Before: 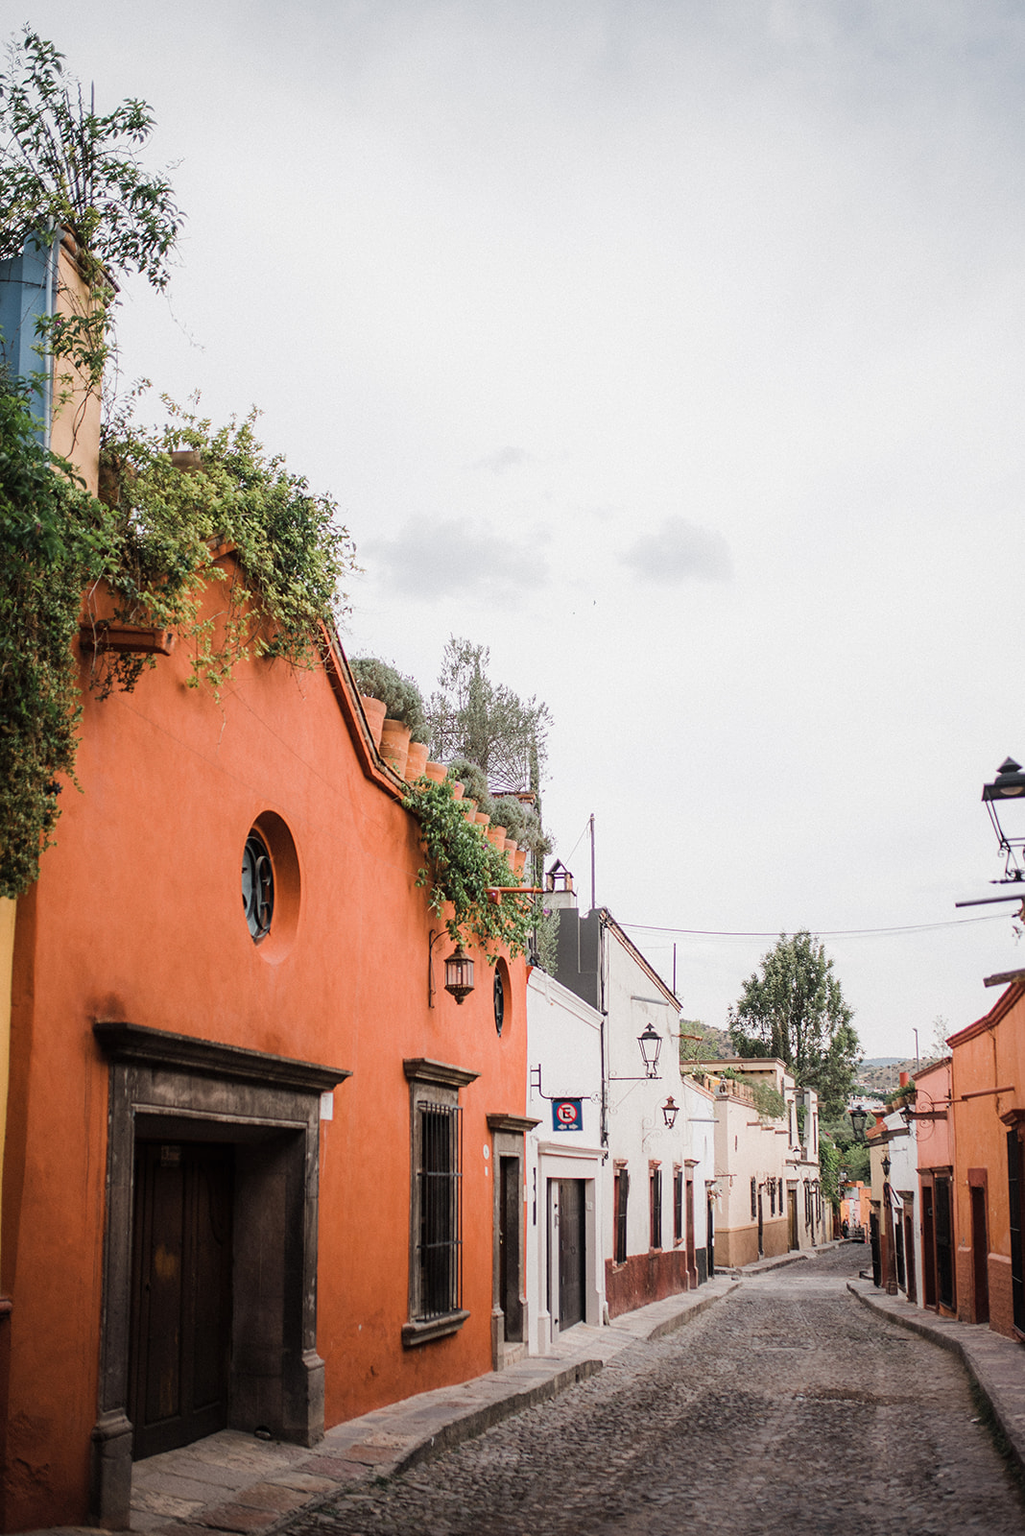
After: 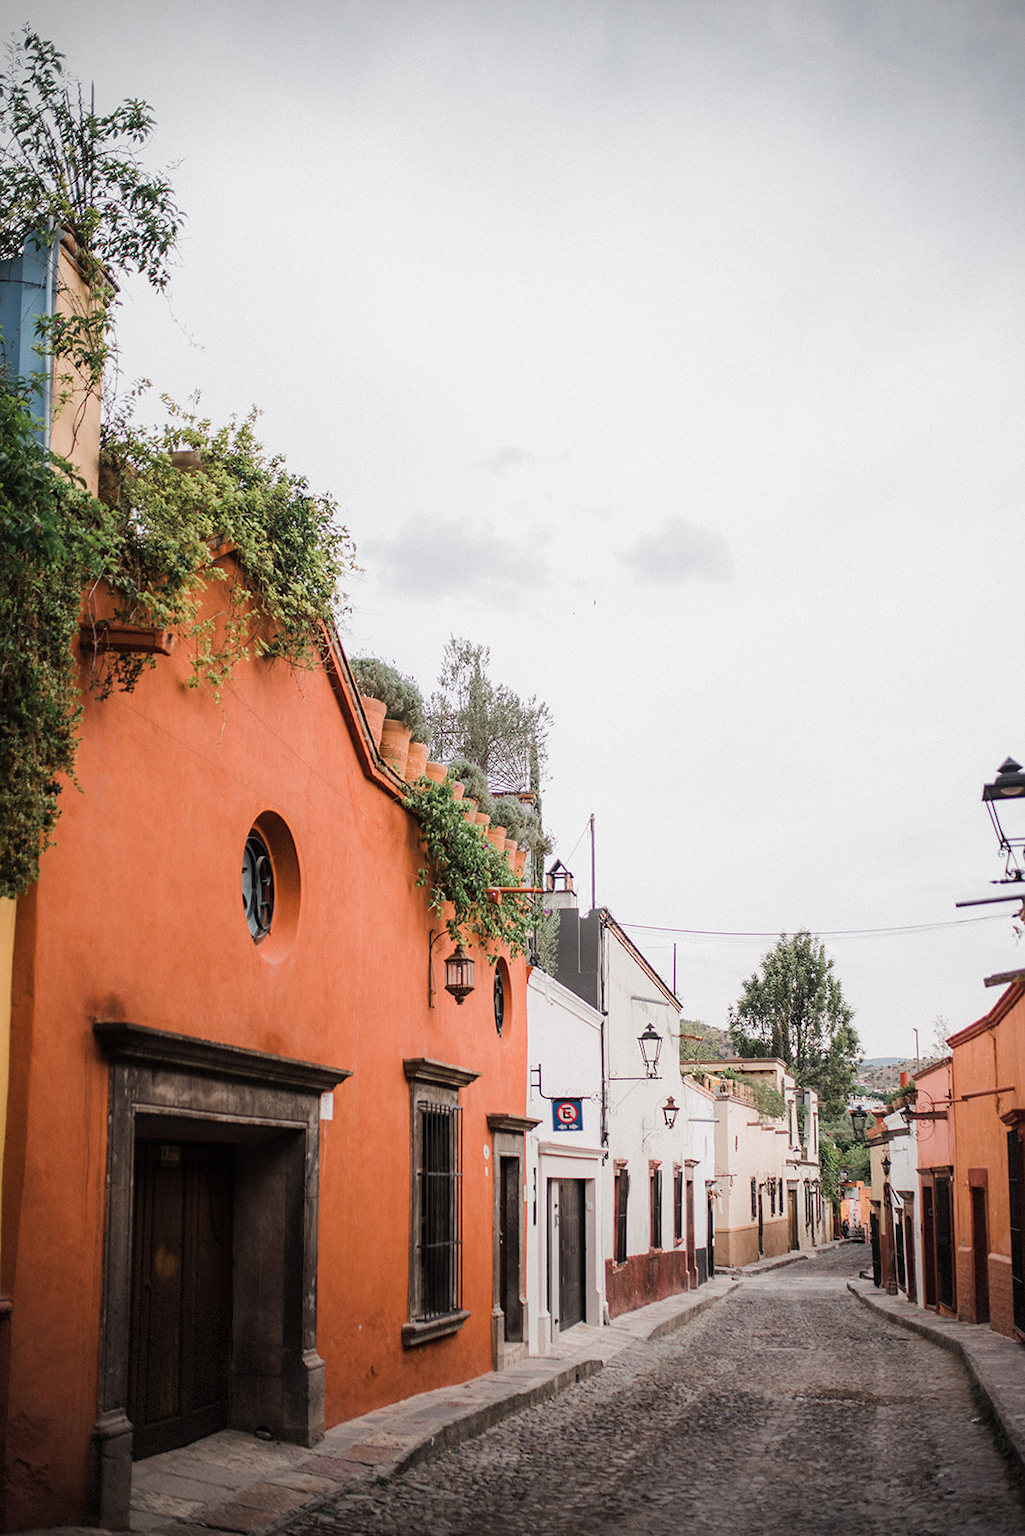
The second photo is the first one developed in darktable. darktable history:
vignetting: fall-off radius 60.74%, dithering 8-bit output
